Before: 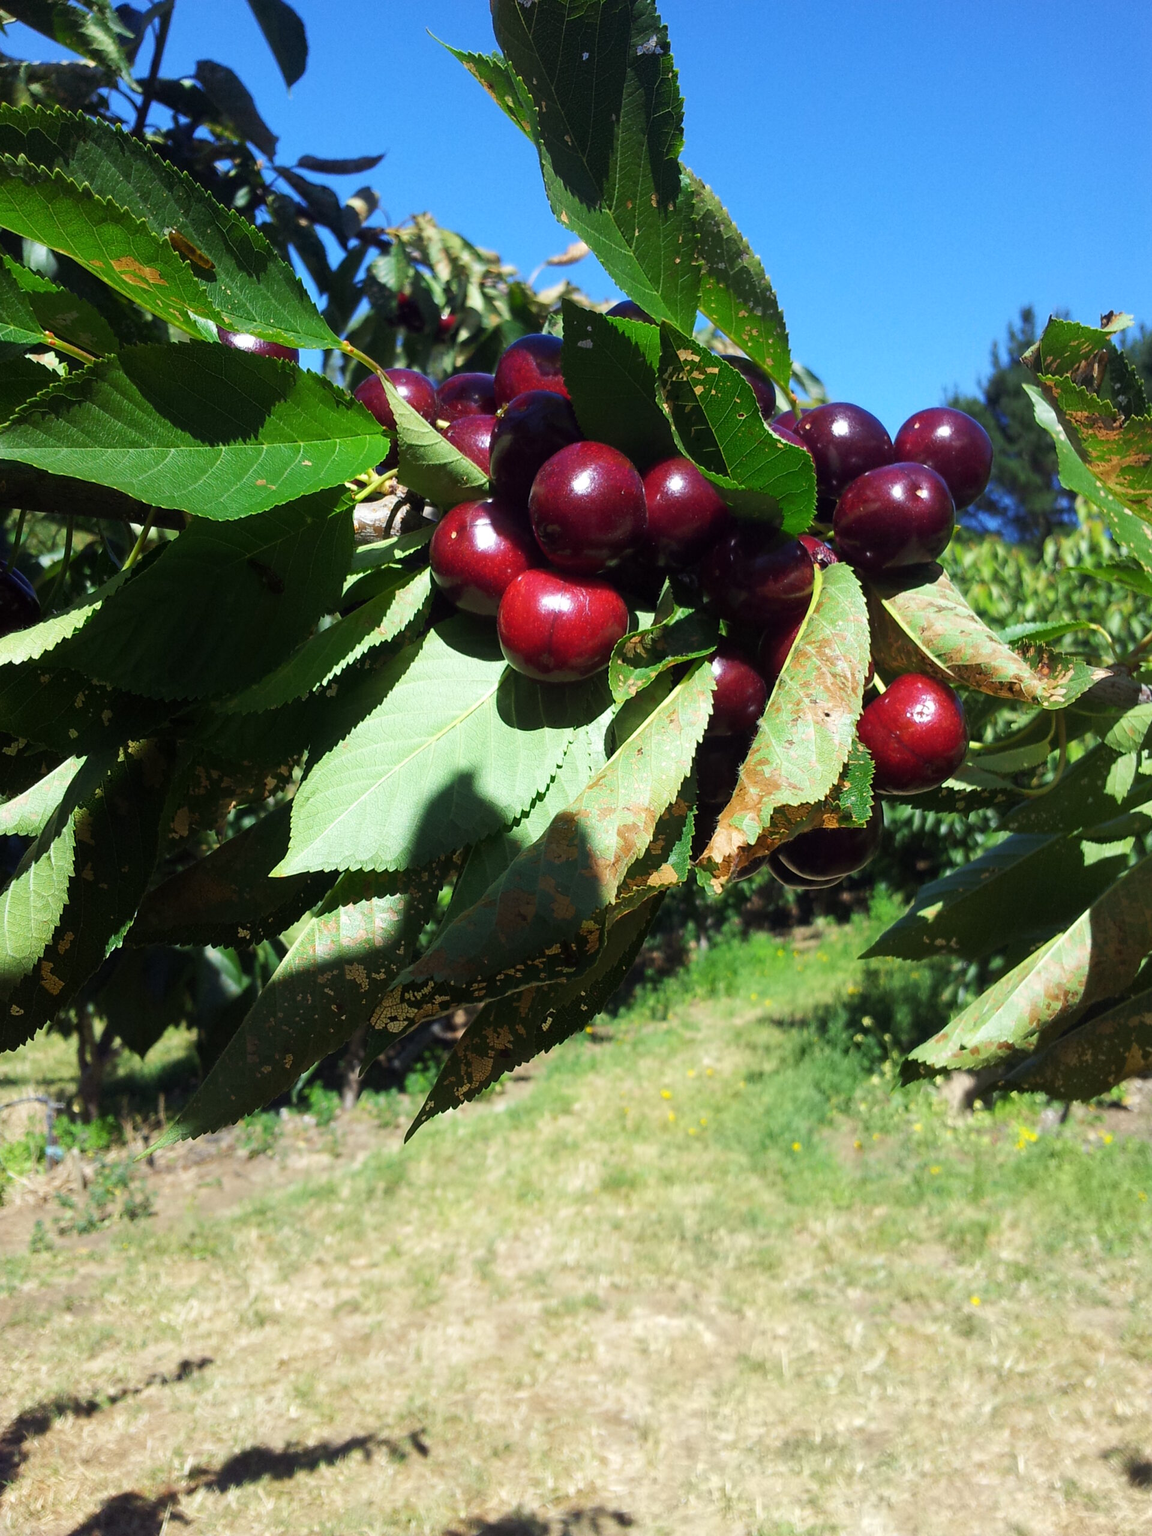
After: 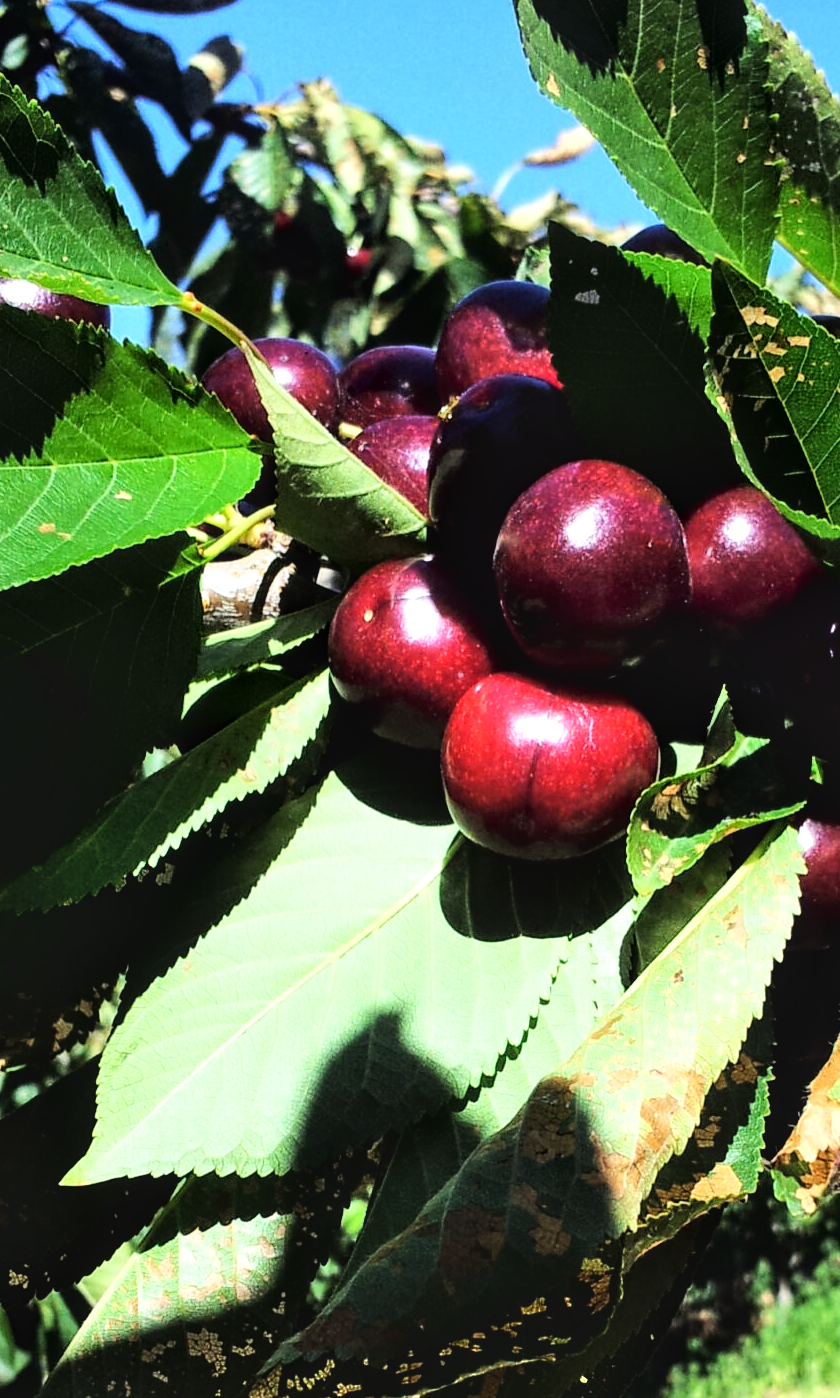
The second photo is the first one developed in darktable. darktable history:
exposure: compensate highlight preservation false
local contrast: highlights 93%, shadows 85%, detail 160%, midtone range 0.2
filmic rgb: black relative exposure -8.02 EV, white relative exposure 4.04 EV, hardness 4.19, latitude 49.96%, contrast 1.101, color science v6 (2022)
tone curve: curves: ch0 [(0, 0.023) (0.103, 0.087) (0.295, 0.297) (0.445, 0.531) (0.553, 0.665) (0.735, 0.843) (0.994, 1)]; ch1 [(0, 0) (0.414, 0.395) (0.447, 0.447) (0.485, 0.495) (0.512, 0.523) (0.542, 0.581) (0.581, 0.632) (0.646, 0.715) (1, 1)]; ch2 [(0, 0) (0.369, 0.388) (0.449, 0.431) (0.478, 0.471) (0.516, 0.517) (0.579, 0.624) (0.674, 0.775) (1, 1)], color space Lab, linked channels, preserve colors none
tone equalizer: on, module defaults
shadows and highlights: radius 46.98, white point adjustment 6.51, compress 79.62%, soften with gaussian
crop: left 20.258%, top 10.801%, right 35.942%, bottom 34.571%
